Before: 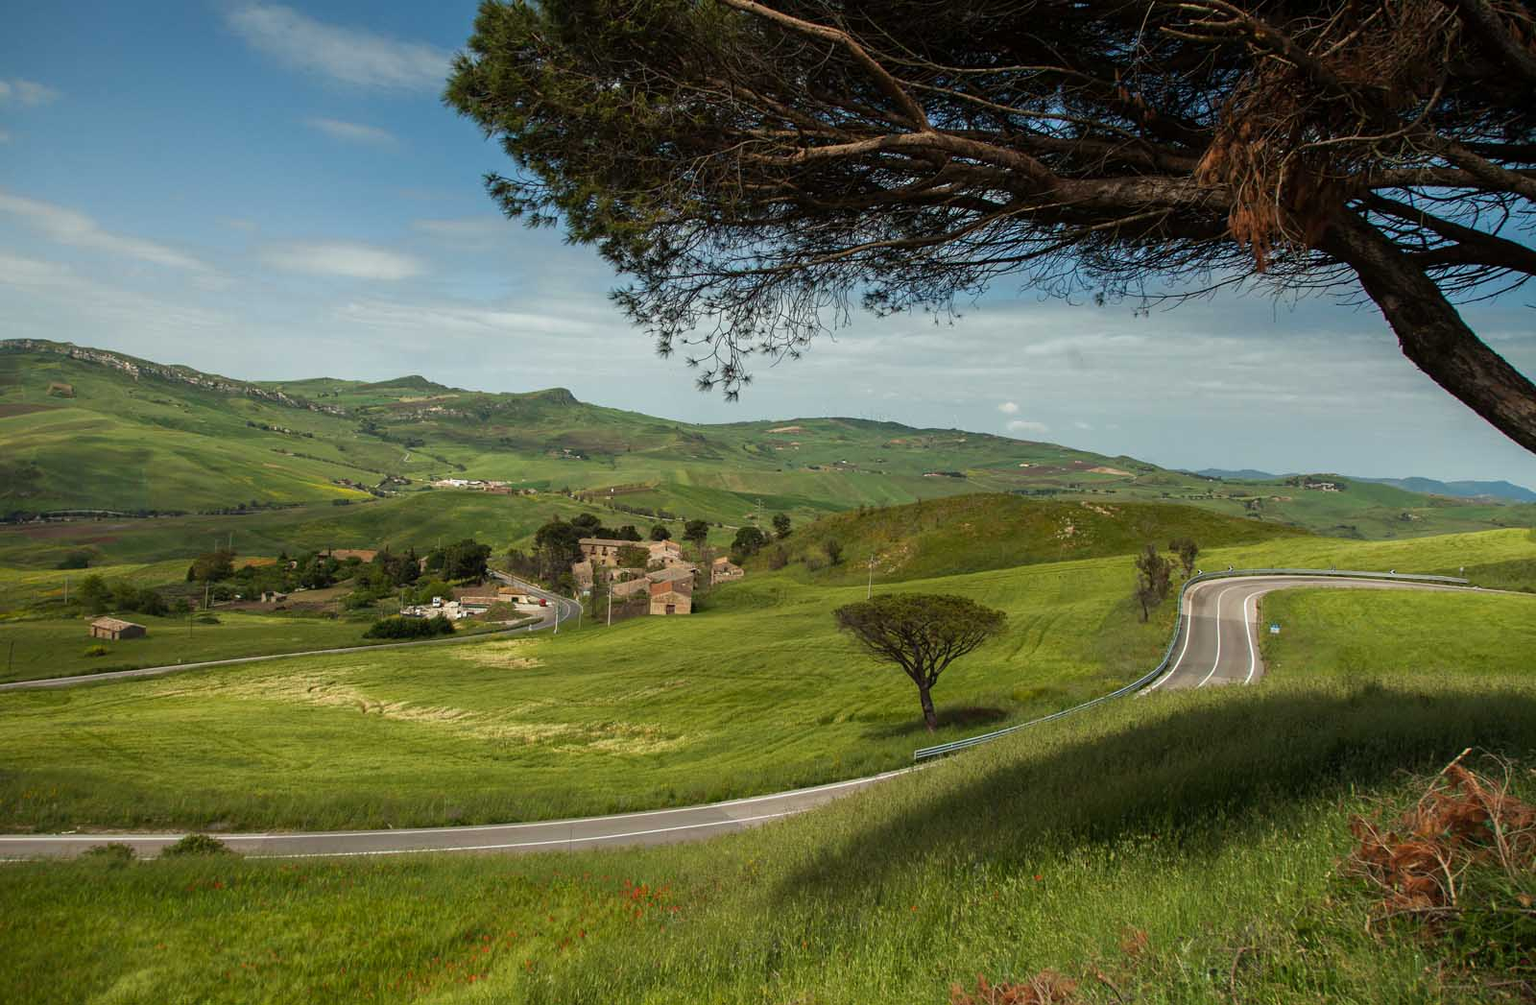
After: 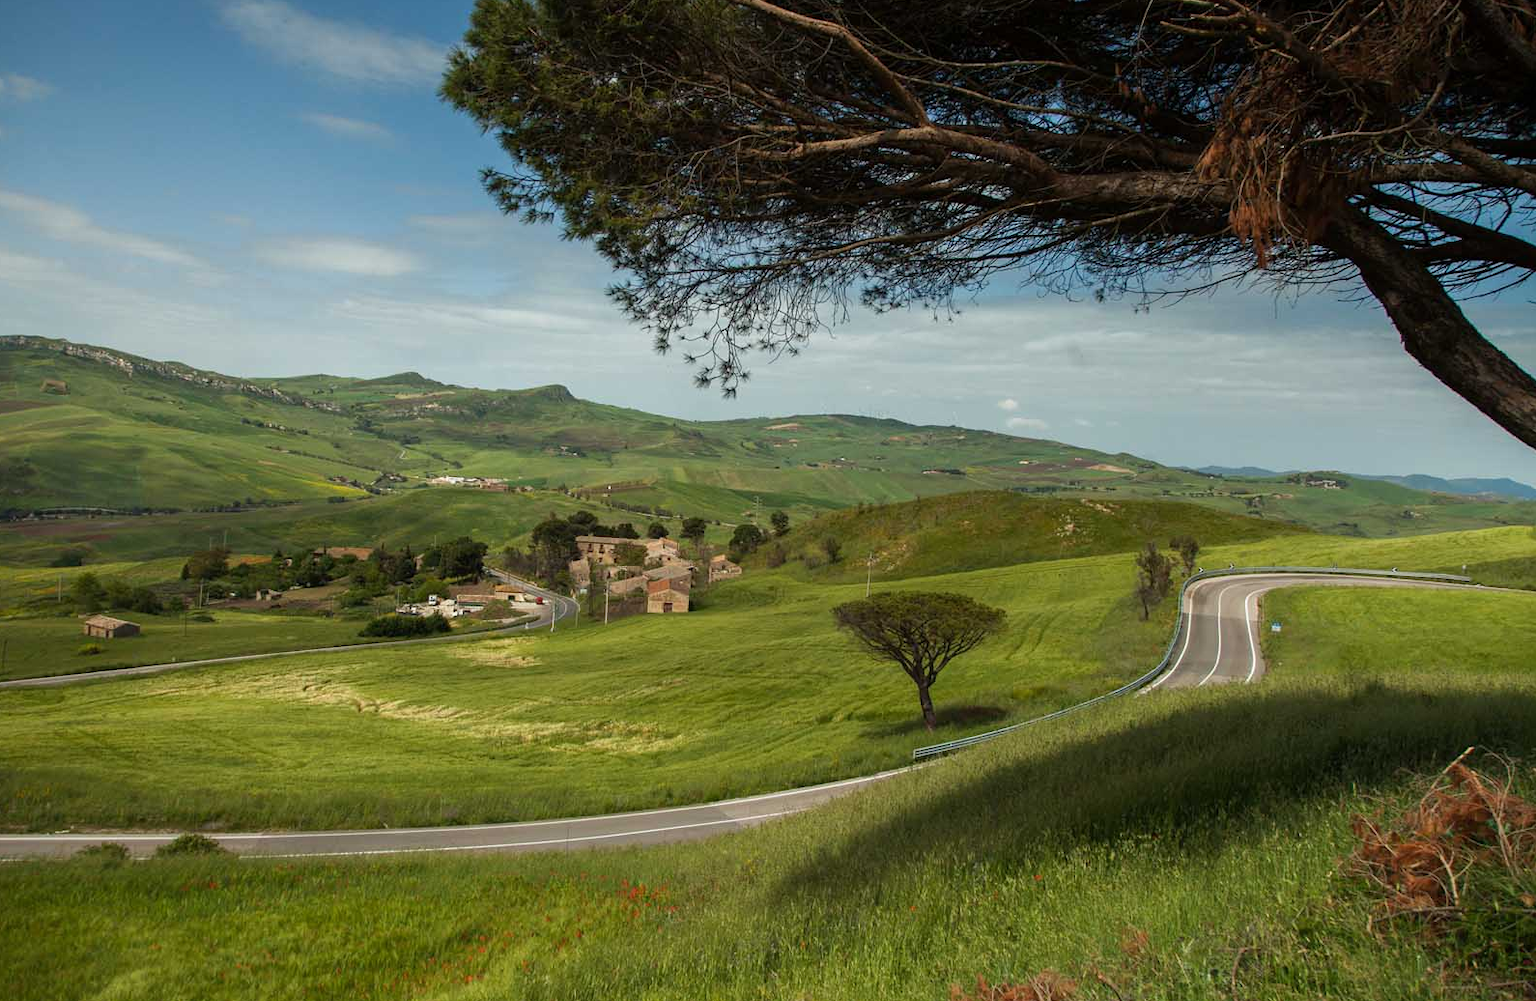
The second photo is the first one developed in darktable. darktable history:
crop: left 0.451%, top 0.587%, right 0.129%, bottom 0.358%
